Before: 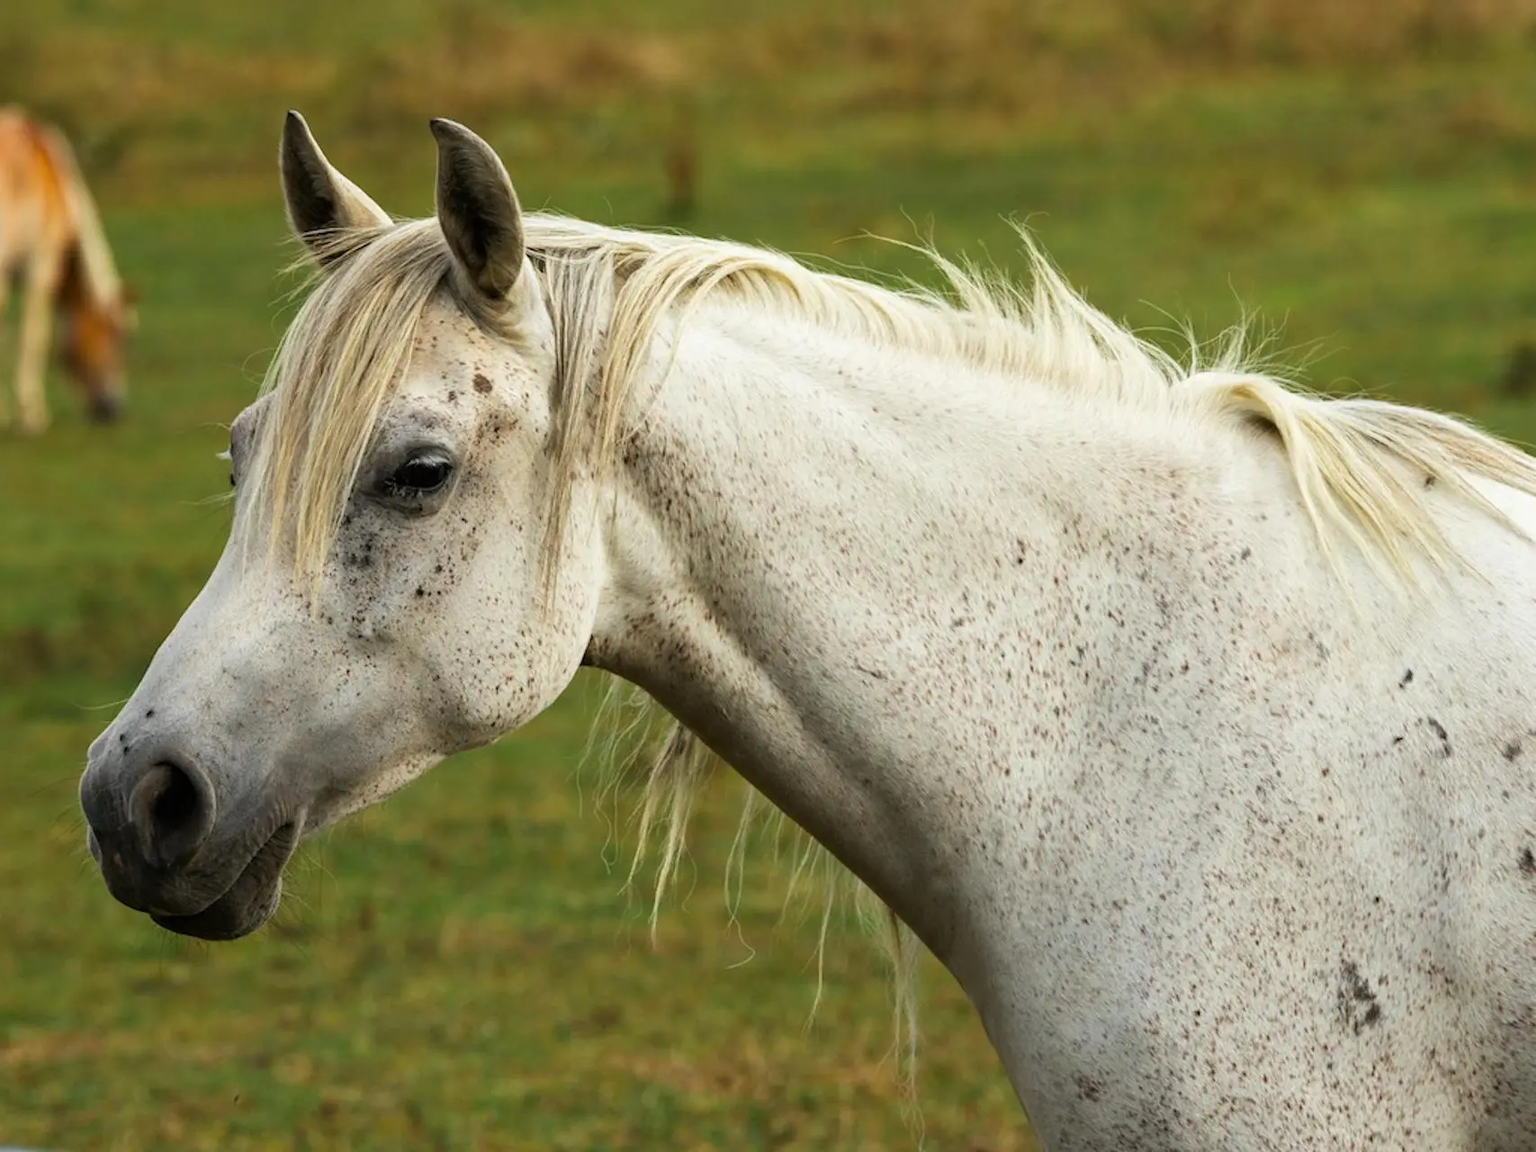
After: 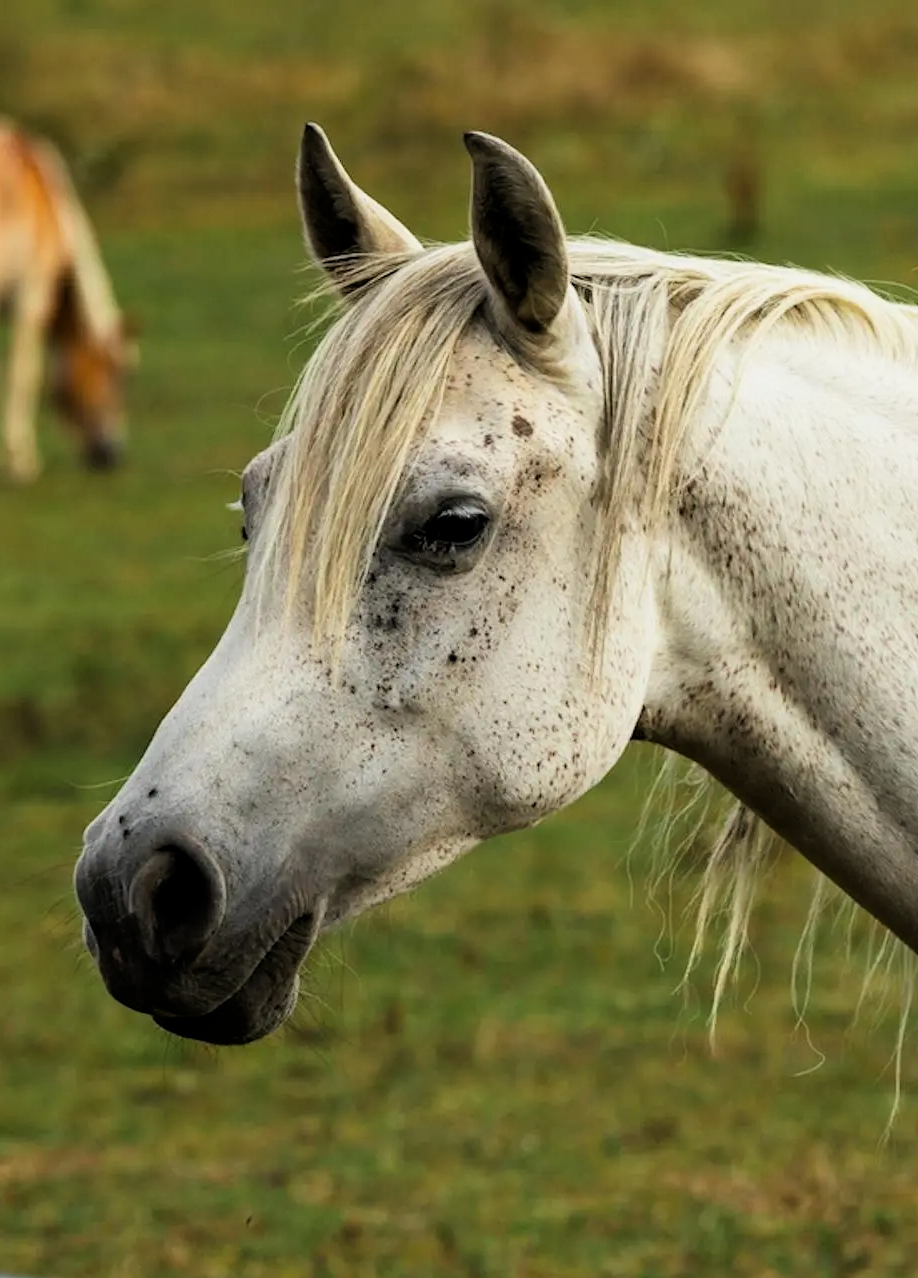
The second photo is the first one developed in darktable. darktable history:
filmic rgb: middle gray luminance 21.94%, black relative exposure -14.08 EV, white relative exposure 2.97 EV, target black luminance 0%, hardness 8.88, latitude 60.27%, contrast 1.208, highlights saturation mix 4.93%, shadows ↔ highlights balance 42.25%
crop: left 0.823%, right 45.353%, bottom 0.08%
